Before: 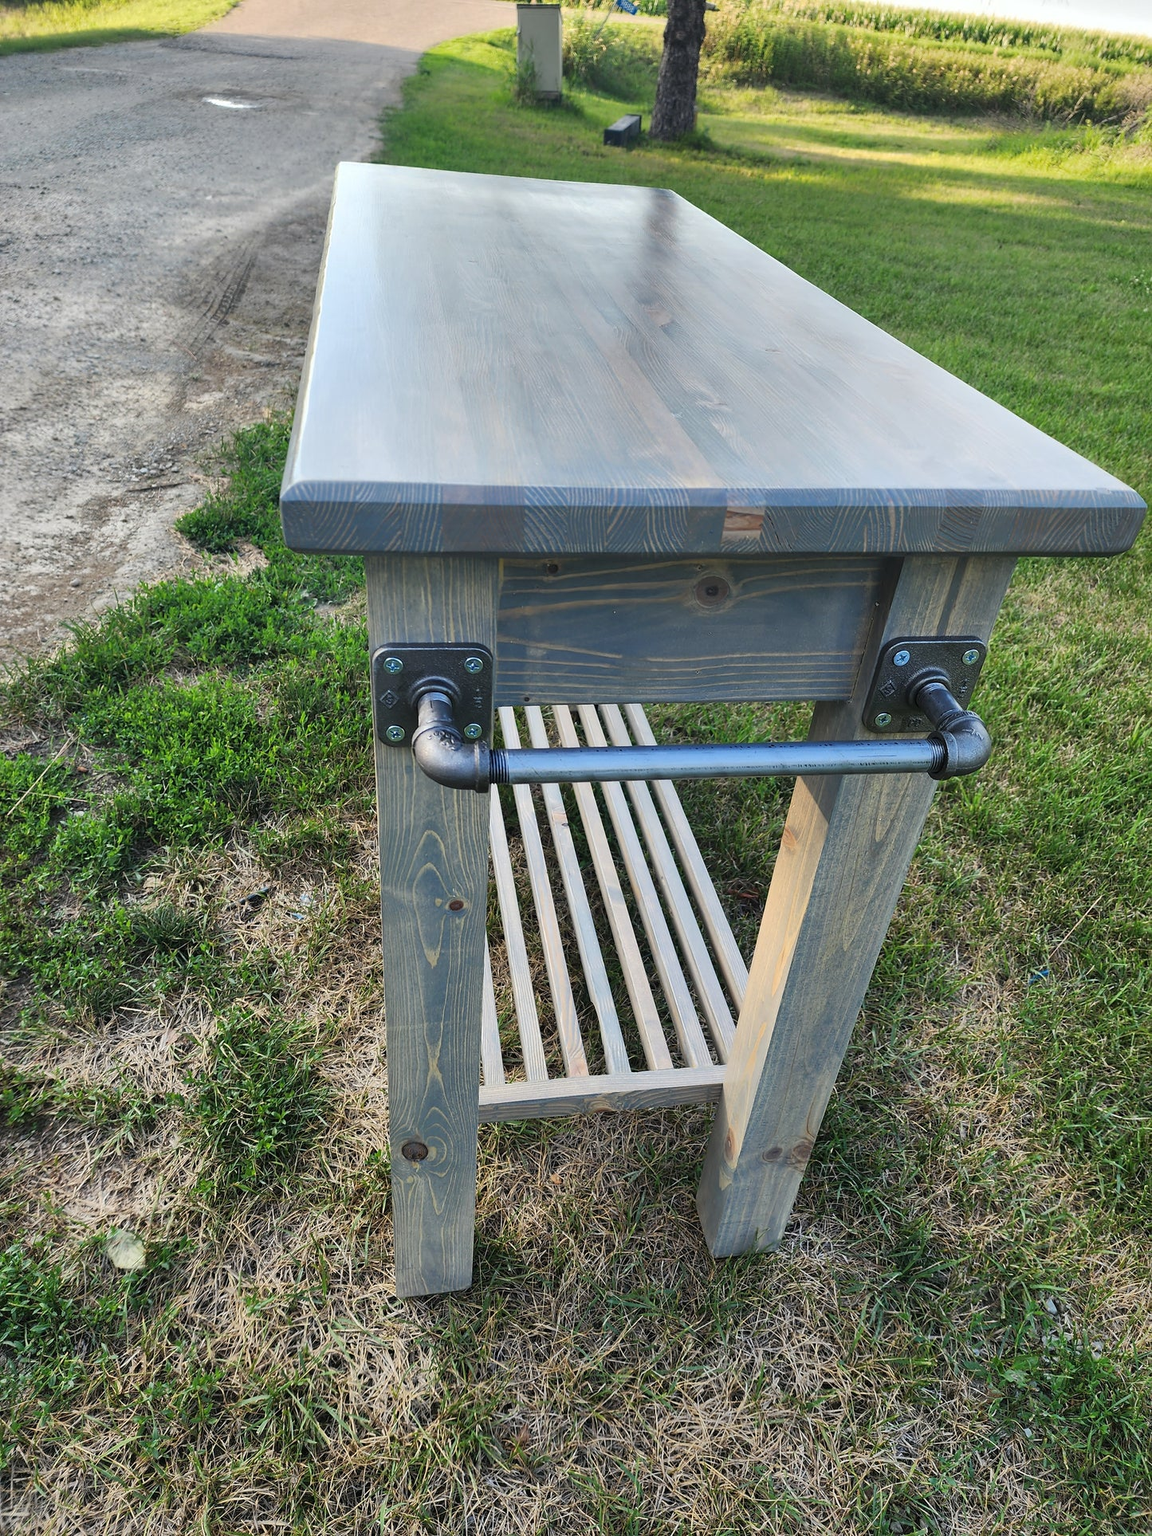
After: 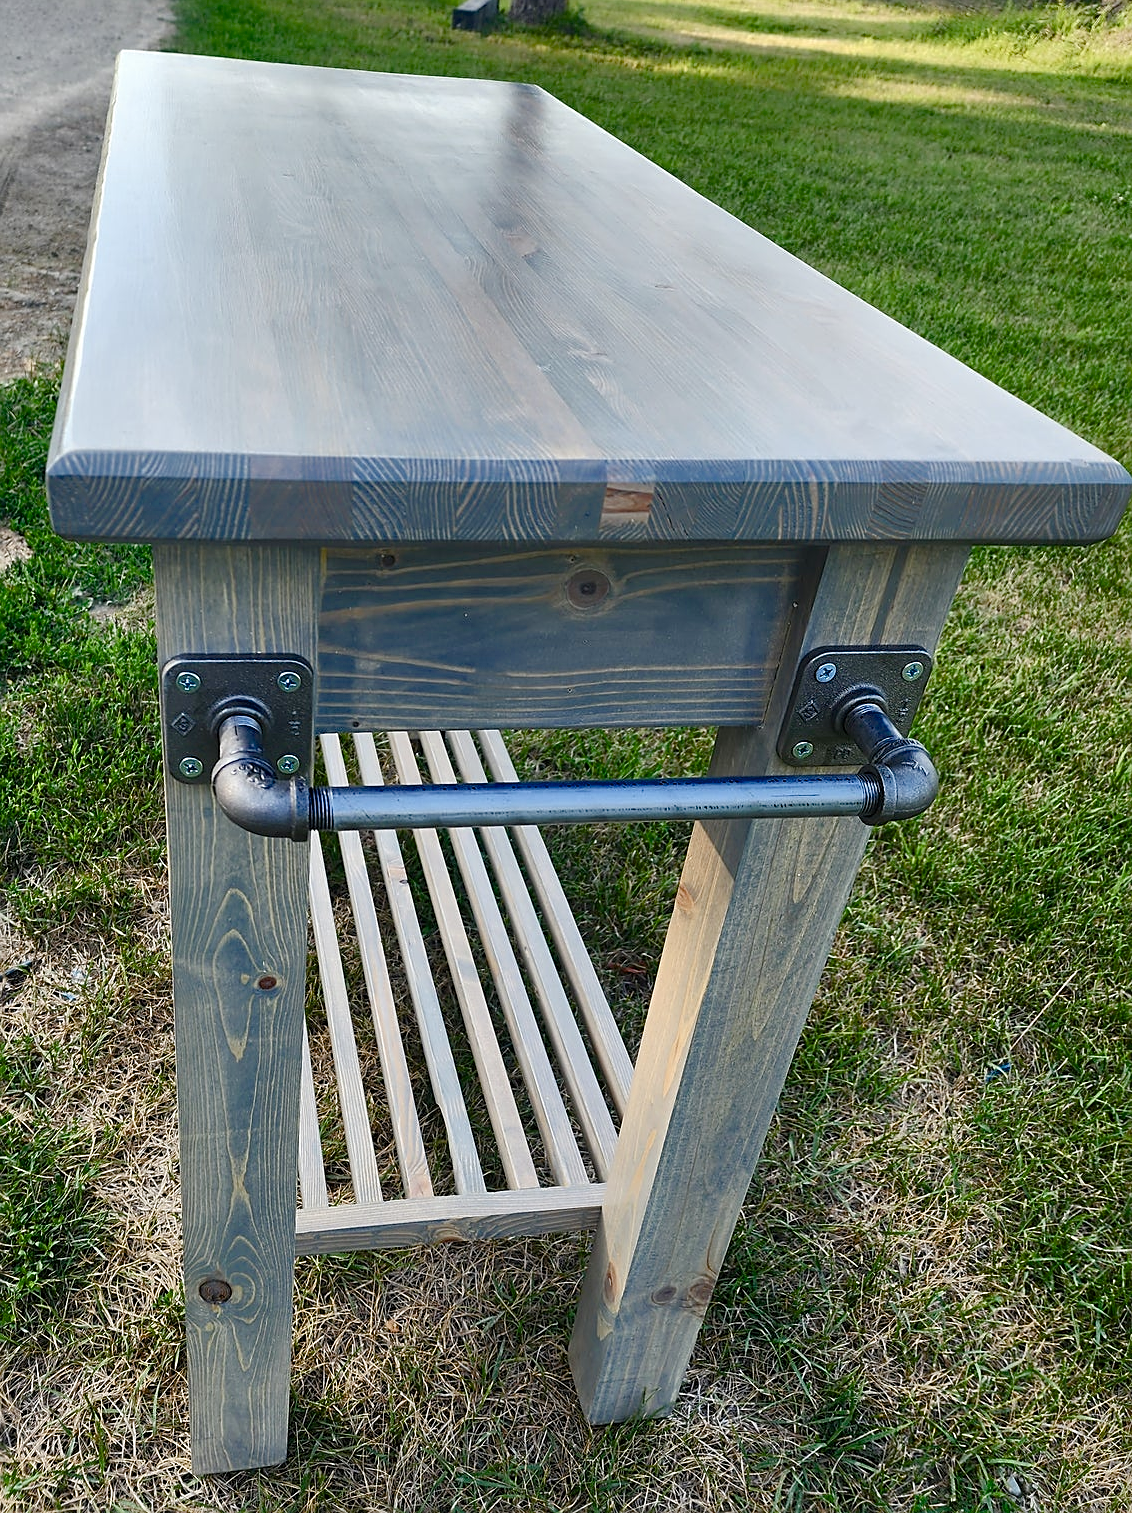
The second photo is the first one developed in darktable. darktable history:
crop and rotate: left 21.166%, top 7.941%, right 0.472%, bottom 13.538%
color balance rgb: linear chroma grading › global chroma -15.57%, perceptual saturation grading › global saturation 20%, perceptual saturation grading › highlights -25.66%, perceptual saturation grading › shadows 49.385%, saturation formula JzAzBz (2021)
sharpen: on, module defaults
